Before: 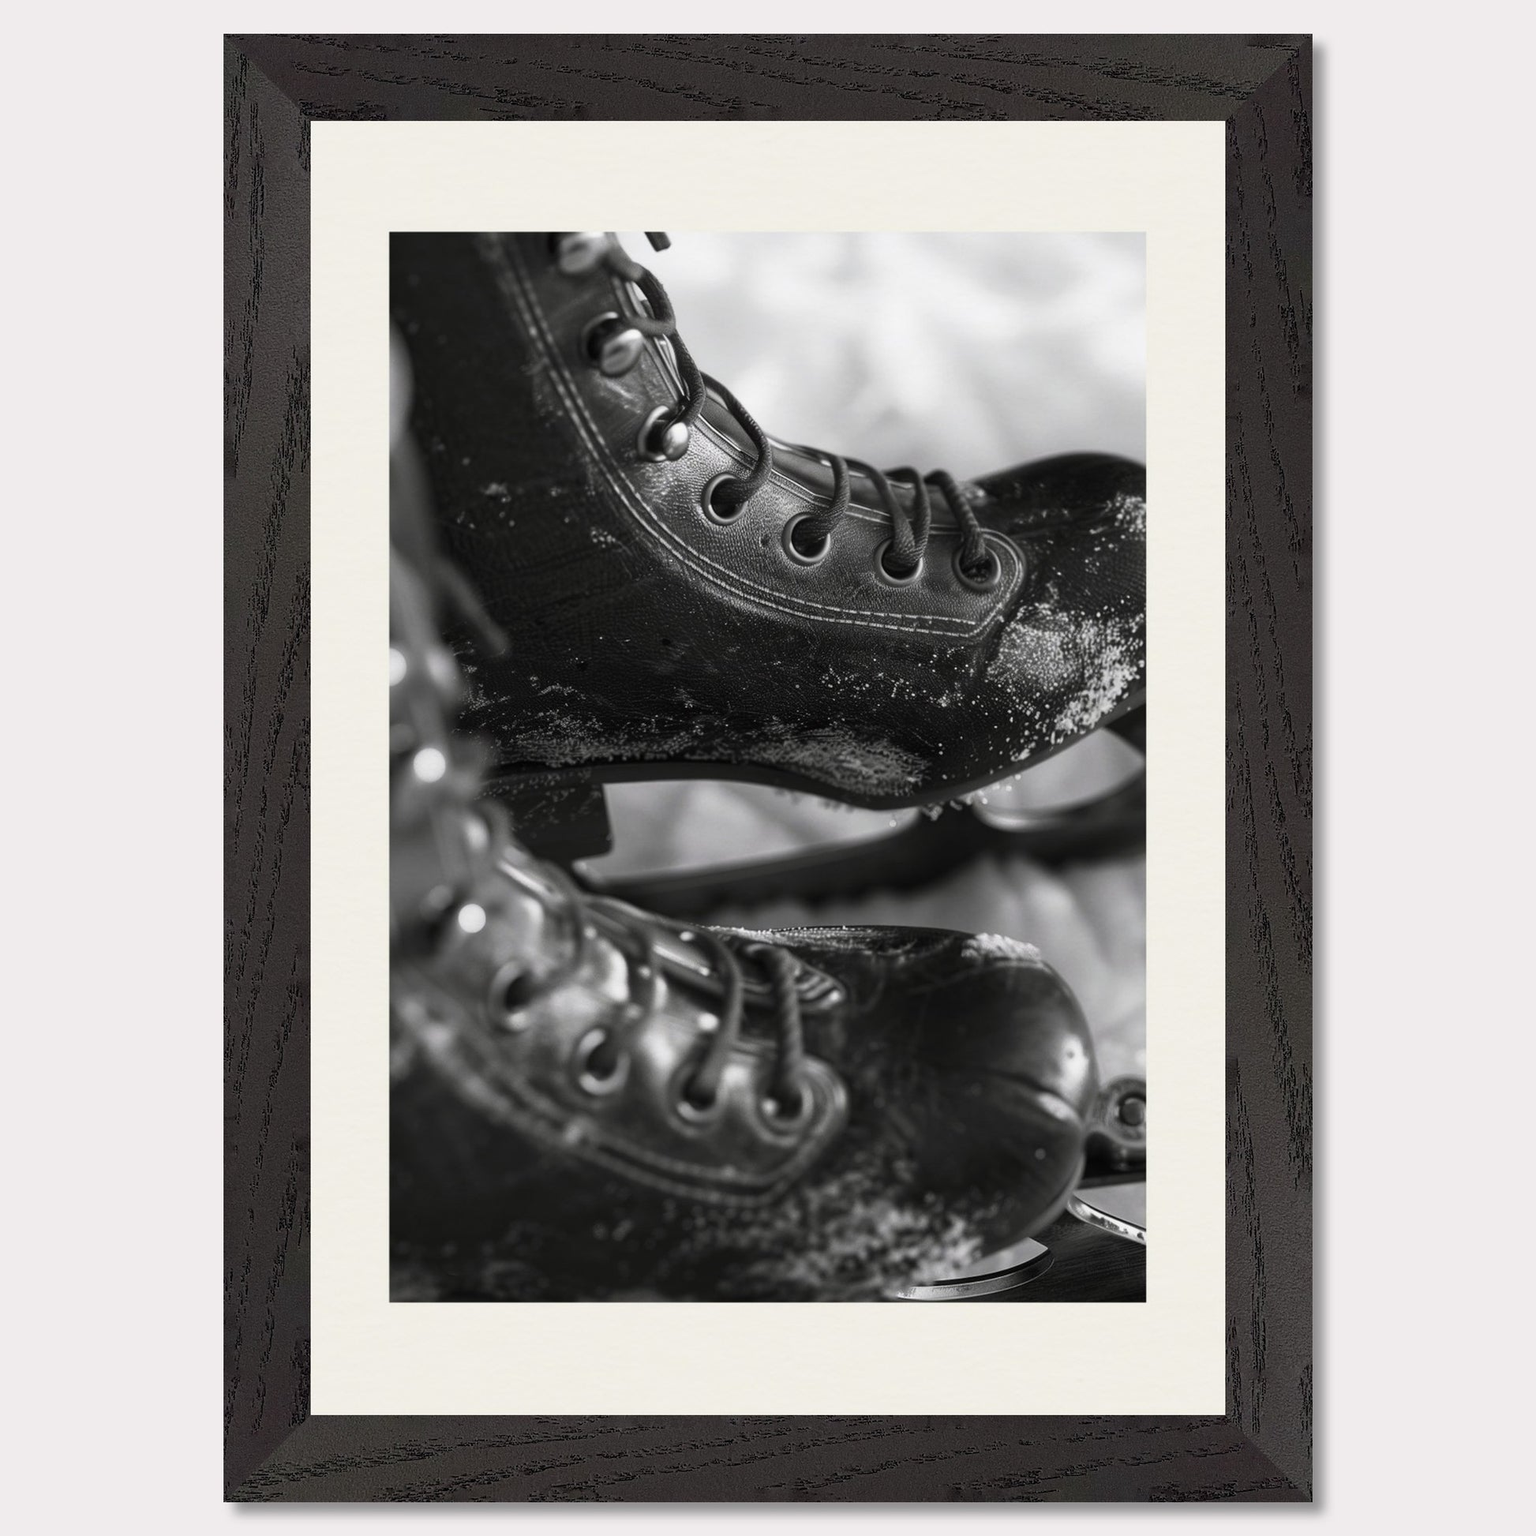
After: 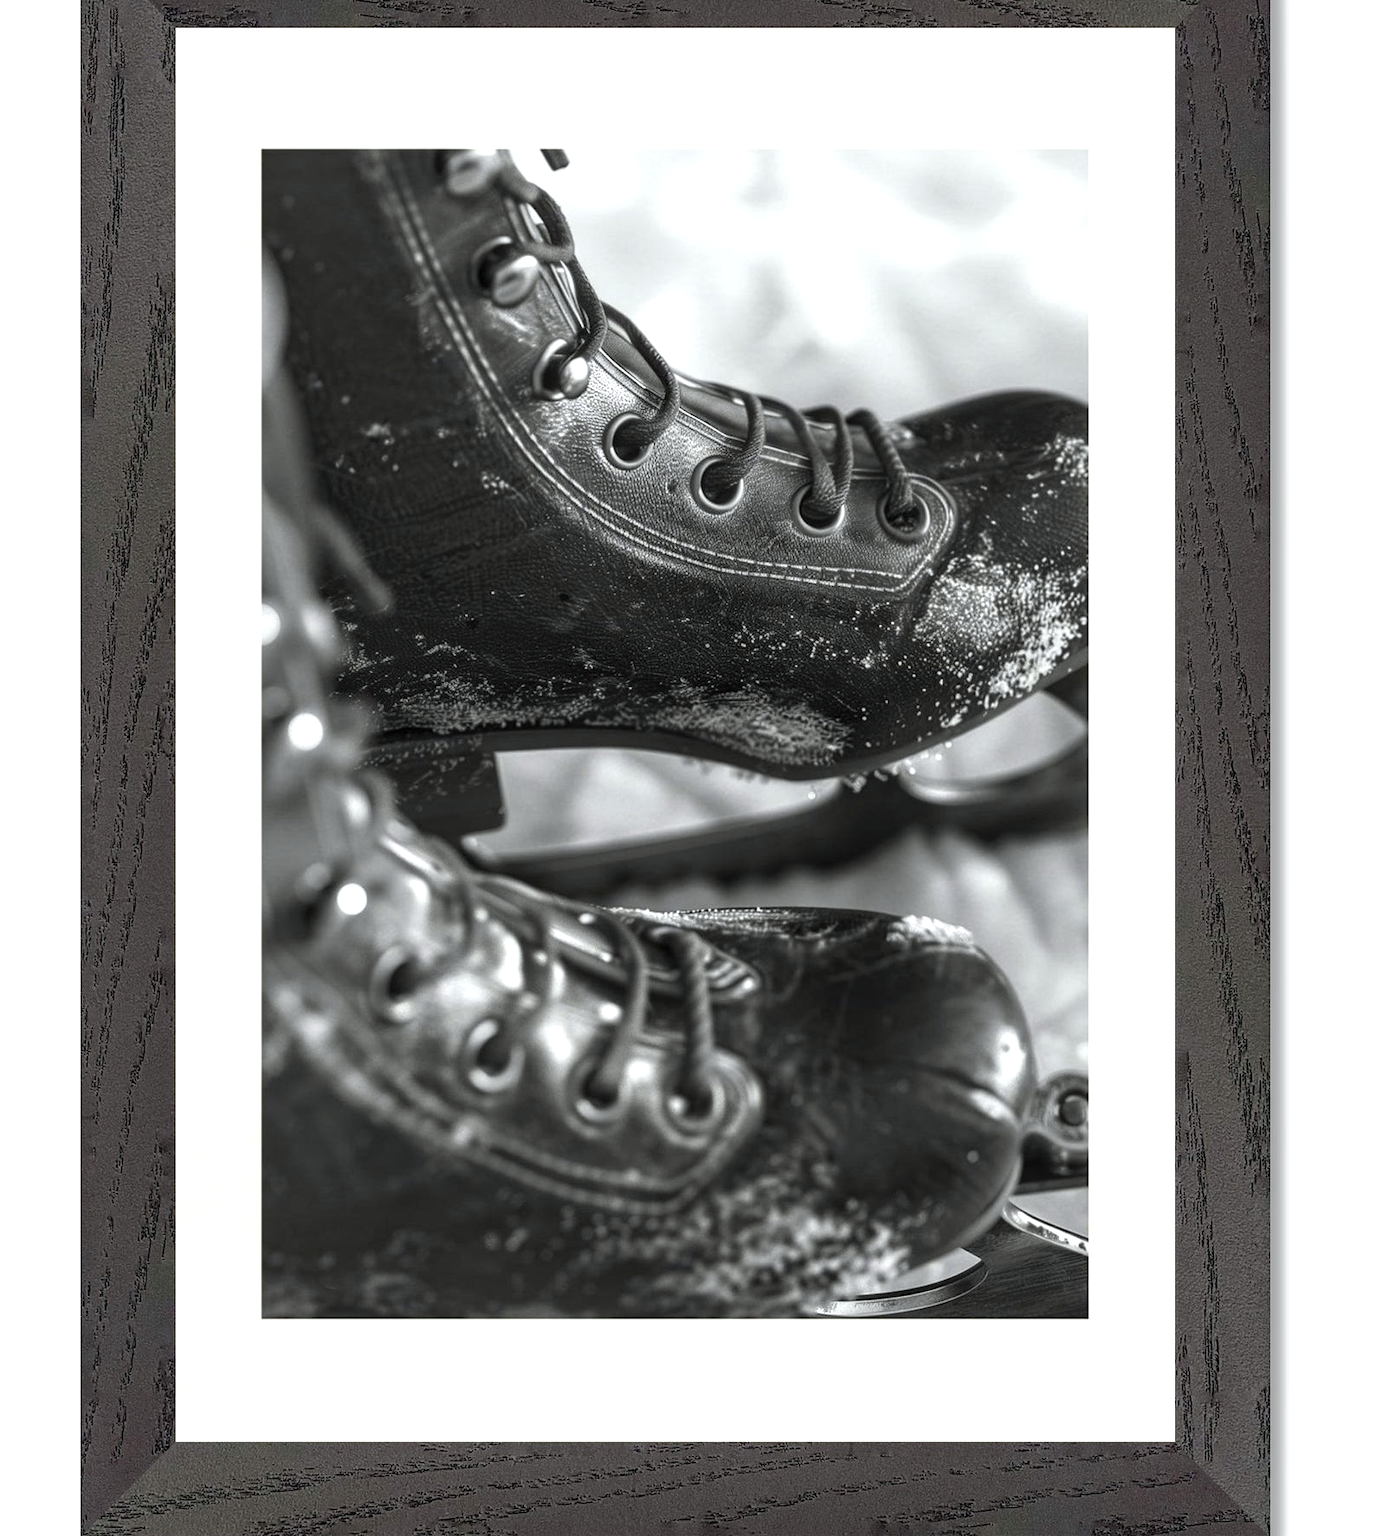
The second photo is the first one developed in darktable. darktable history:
white balance: red 0.978, blue 0.999
exposure: black level correction 0.001, exposure 0.5 EV, compensate exposure bias true, compensate highlight preservation false
local contrast: detail 130%
crop: left 9.807%, top 6.259%, right 7.334%, bottom 2.177%
